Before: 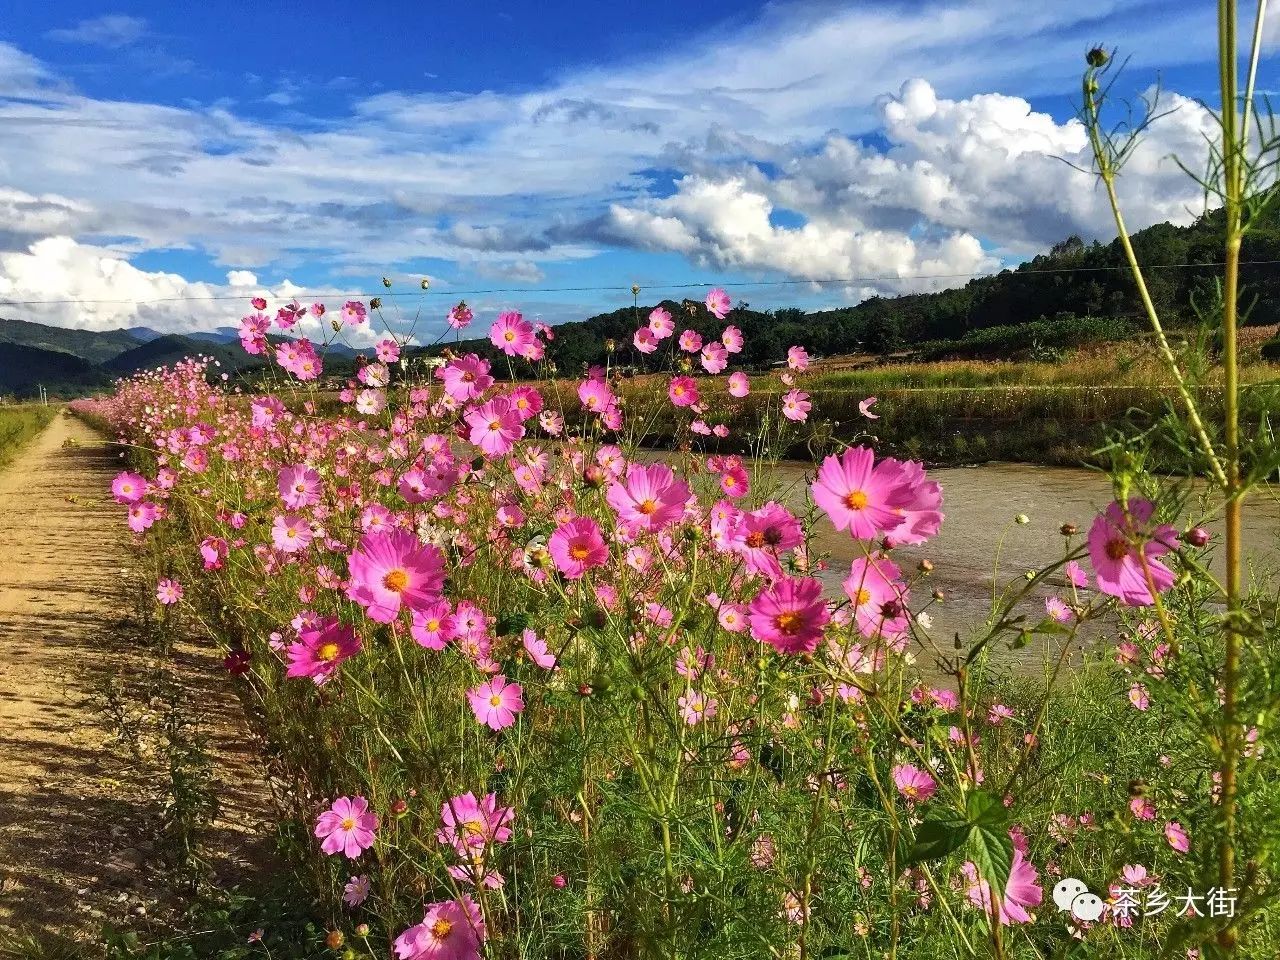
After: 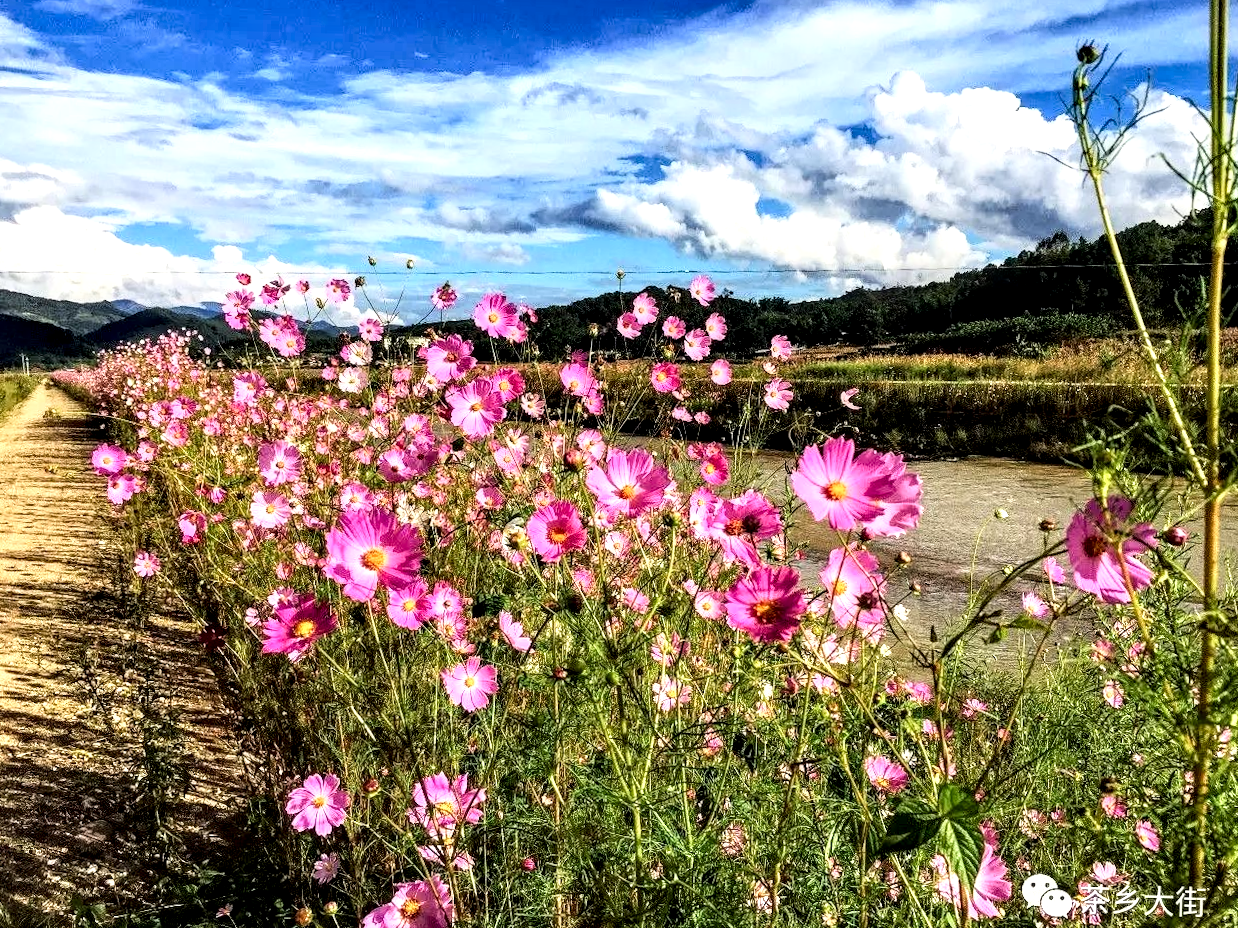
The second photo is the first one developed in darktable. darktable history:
crop and rotate: angle -1.46°
shadows and highlights: shadows -64.01, white point adjustment -5.38, highlights 62.21
vignetting: fall-off start 116.61%, fall-off radius 58.32%, brightness -0.575, unbound false
local contrast: highlights 77%, shadows 56%, detail 175%, midtone range 0.429
tone curve: curves: ch0 [(0, 0) (0.004, 0.001) (0.133, 0.112) (0.325, 0.362) (0.832, 0.893) (1, 1)], color space Lab, linked channels, preserve colors none
